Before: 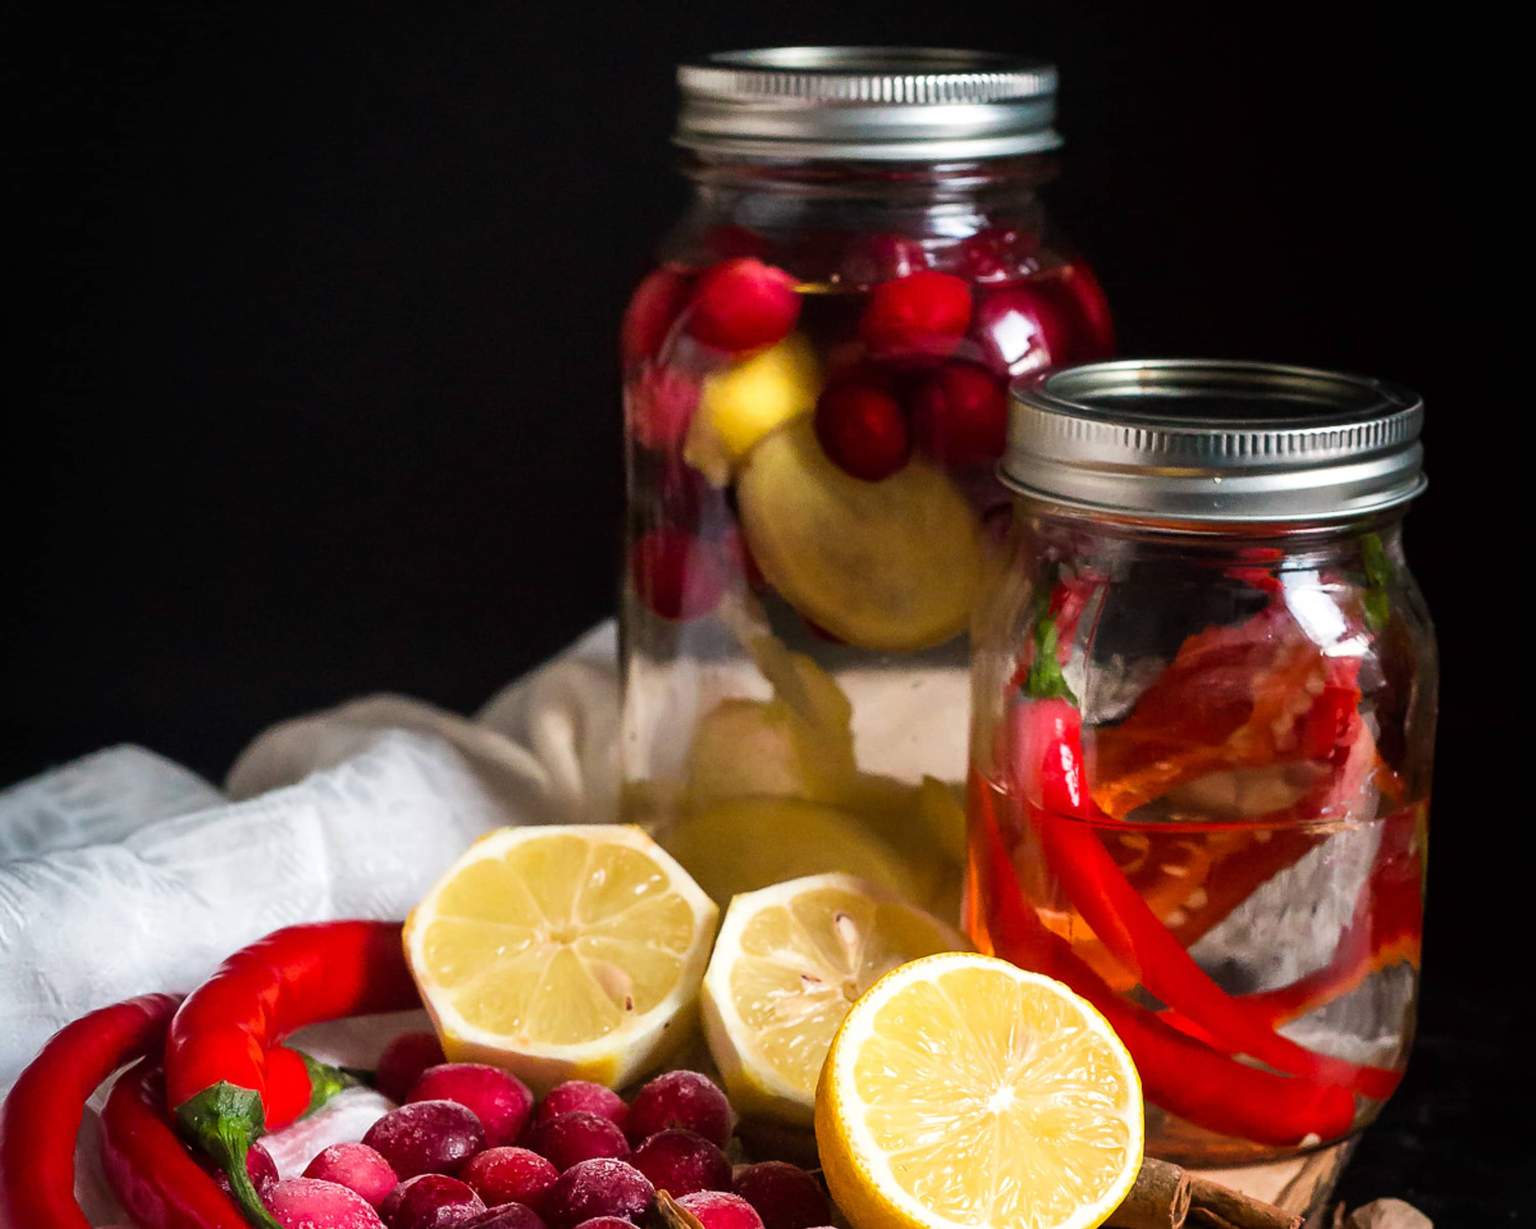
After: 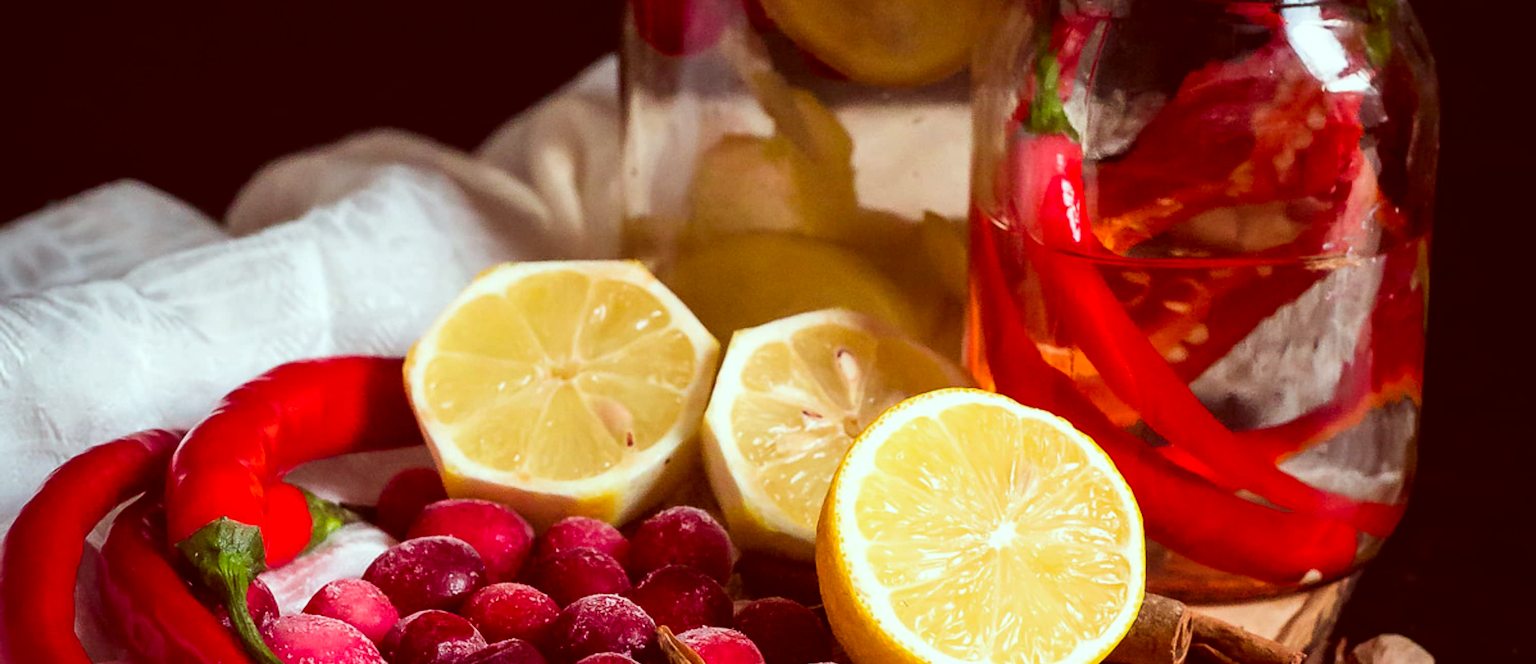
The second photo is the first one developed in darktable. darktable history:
crop and rotate: top 45.994%, right 0.099%
color correction: highlights a* -7.26, highlights b* -0.197, shadows a* 20.41, shadows b* 11.14
